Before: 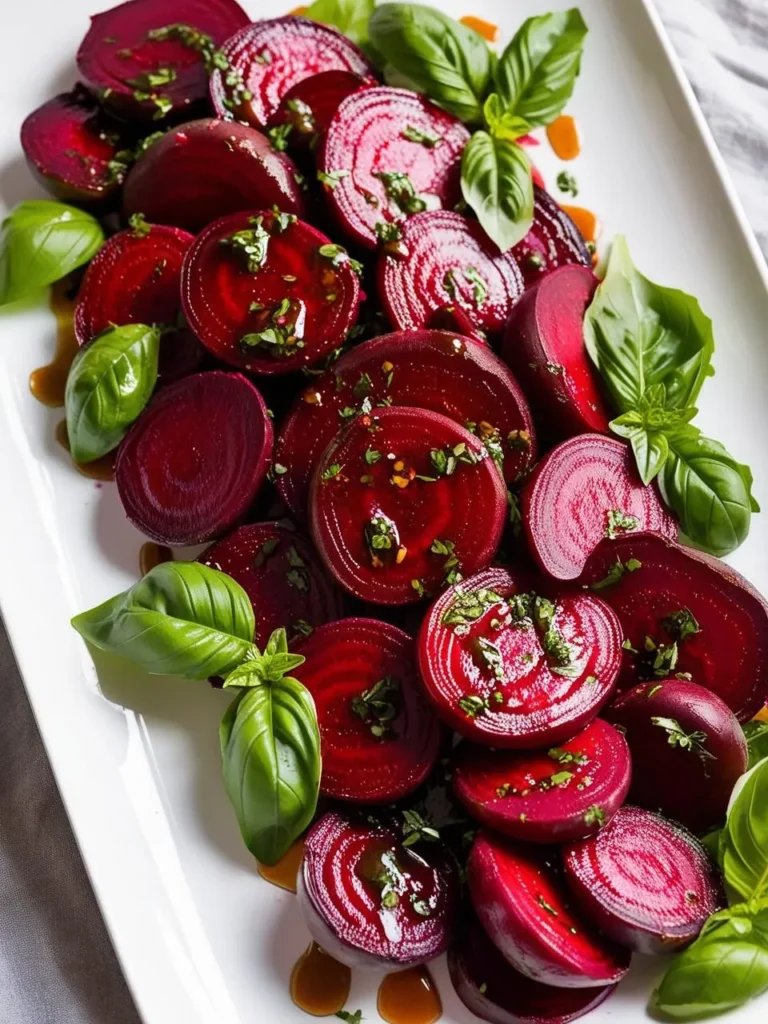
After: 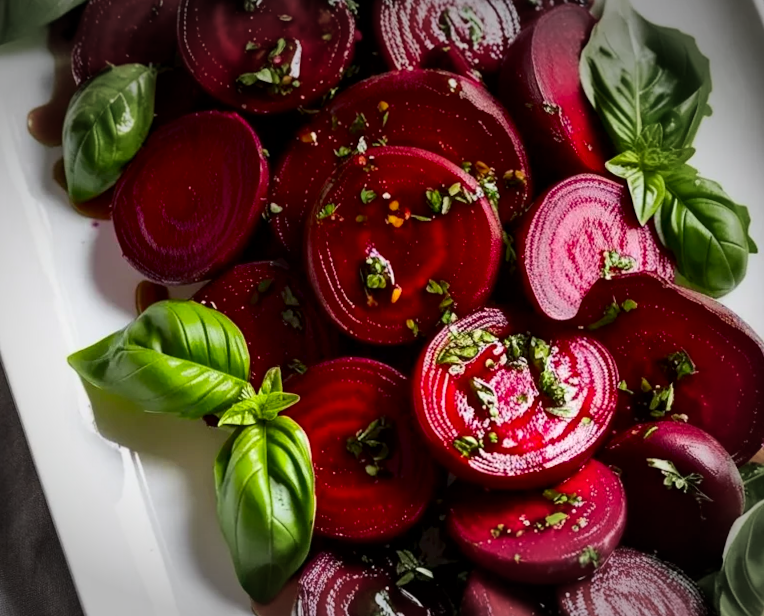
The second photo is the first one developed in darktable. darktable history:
crop and rotate: top 25.357%, bottom 13.942%
contrast brightness saturation: contrast 0.18, saturation 0.3
local contrast: mode bilateral grid, contrast 20, coarseness 50, detail 132%, midtone range 0.2
graduated density: on, module defaults
rotate and perspective: rotation 0.192°, lens shift (horizontal) -0.015, crop left 0.005, crop right 0.996, crop top 0.006, crop bottom 0.99
vignetting: fall-off start 79.43%, saturation -0.649, width/height ratio 1.327, unbound false
